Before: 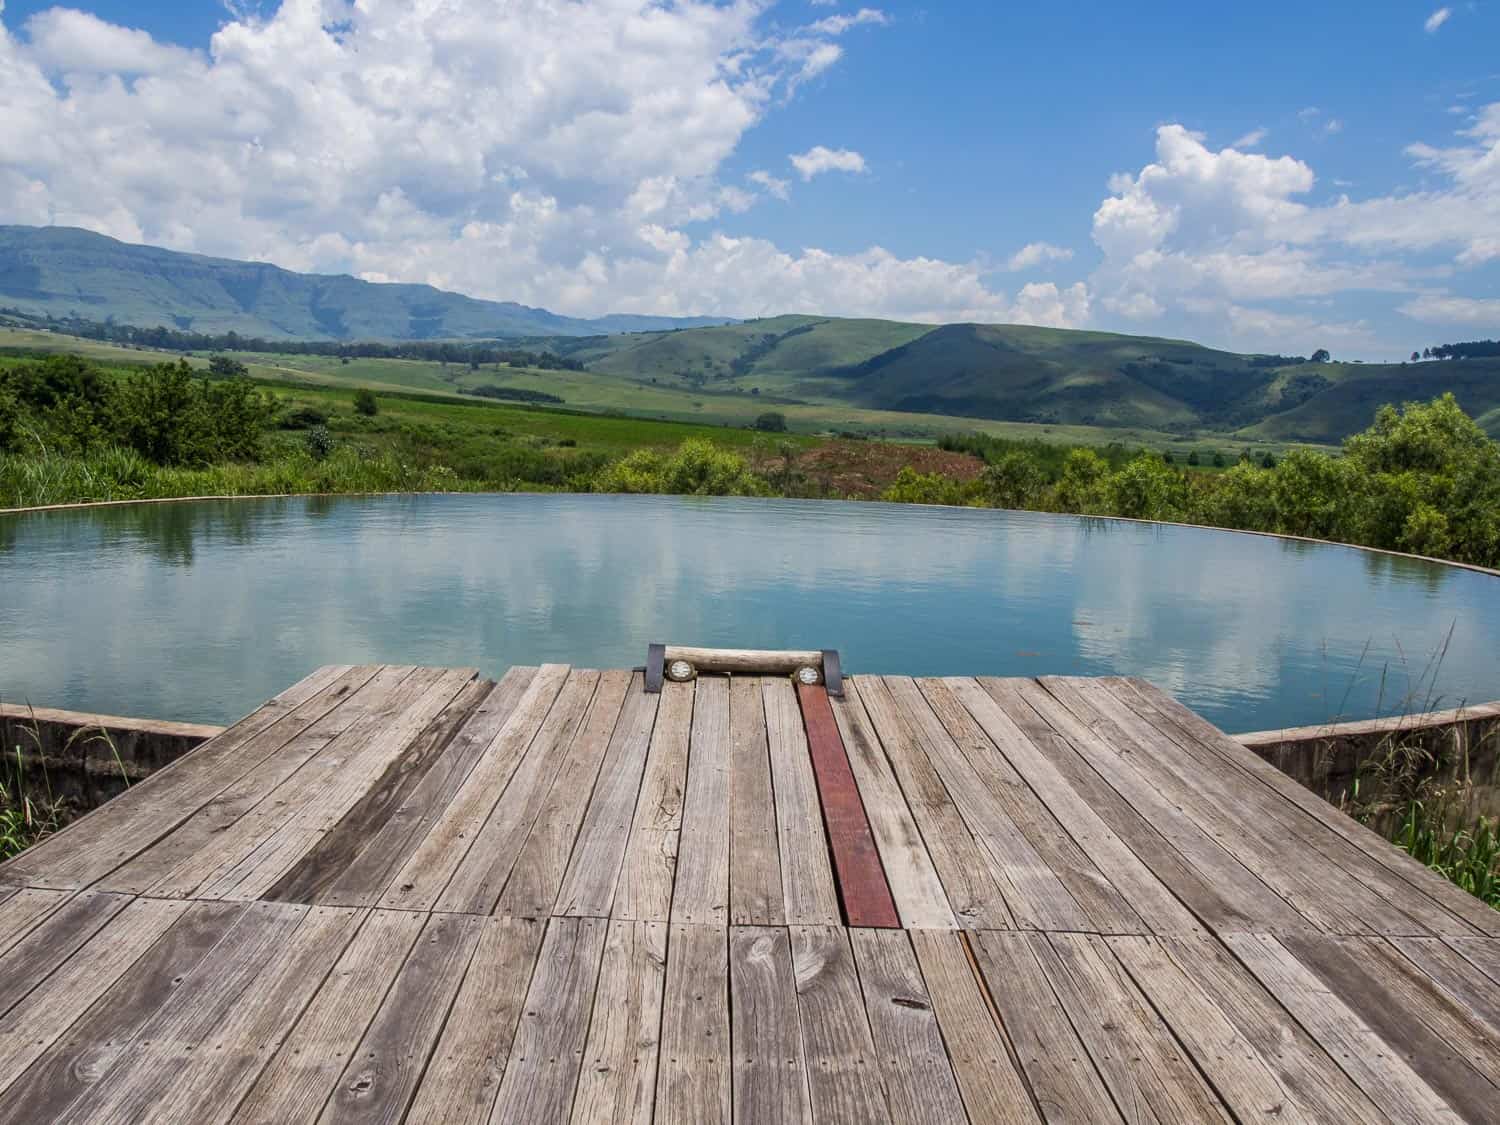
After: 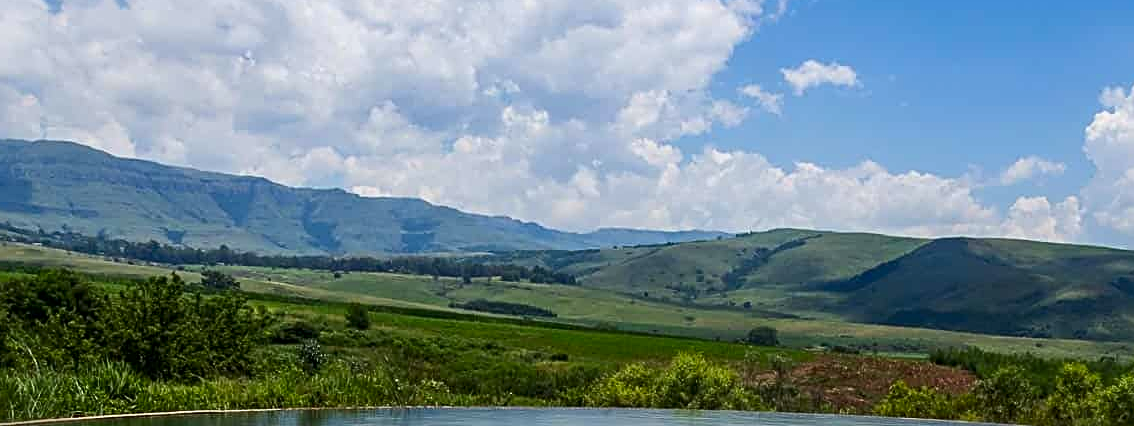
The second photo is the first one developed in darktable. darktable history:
sharpen: radius 2.534, amount 0.631
contrast brightness saturation: contrast 0.128, brightness -0.045, saturation 0.154
crop: left 0.534%, top 7.646%, right 23.458%, bottom 54.44%
